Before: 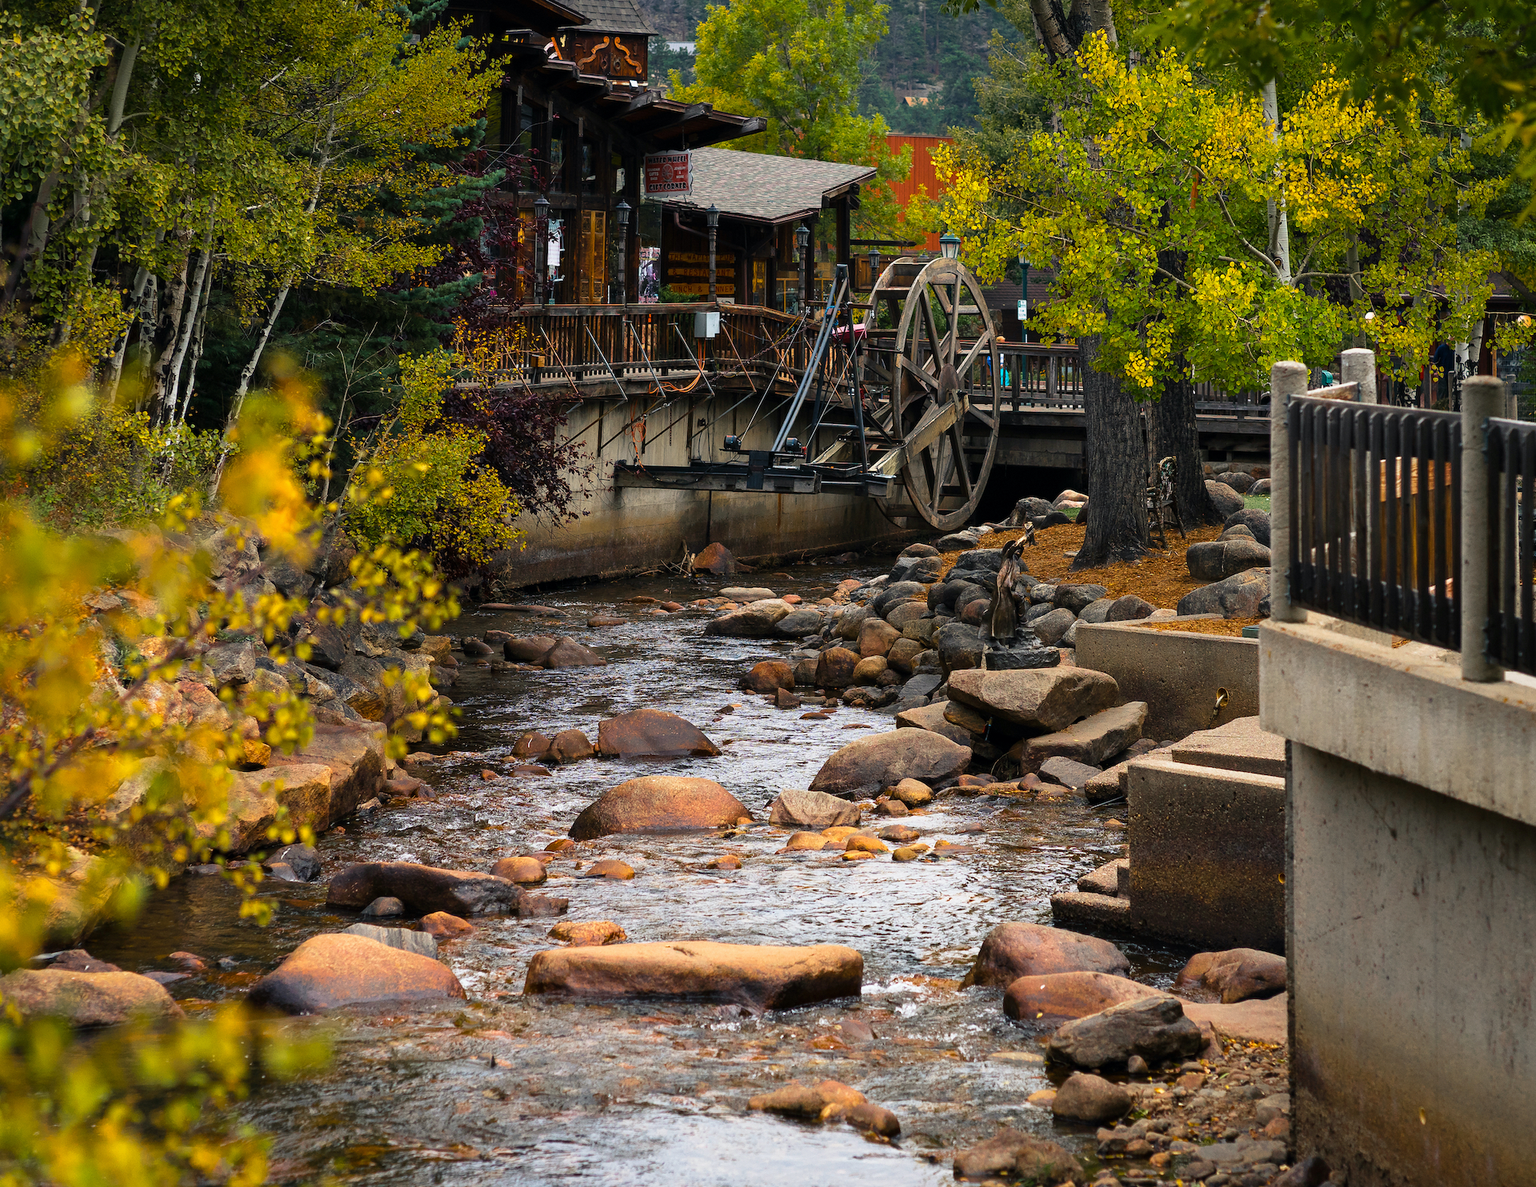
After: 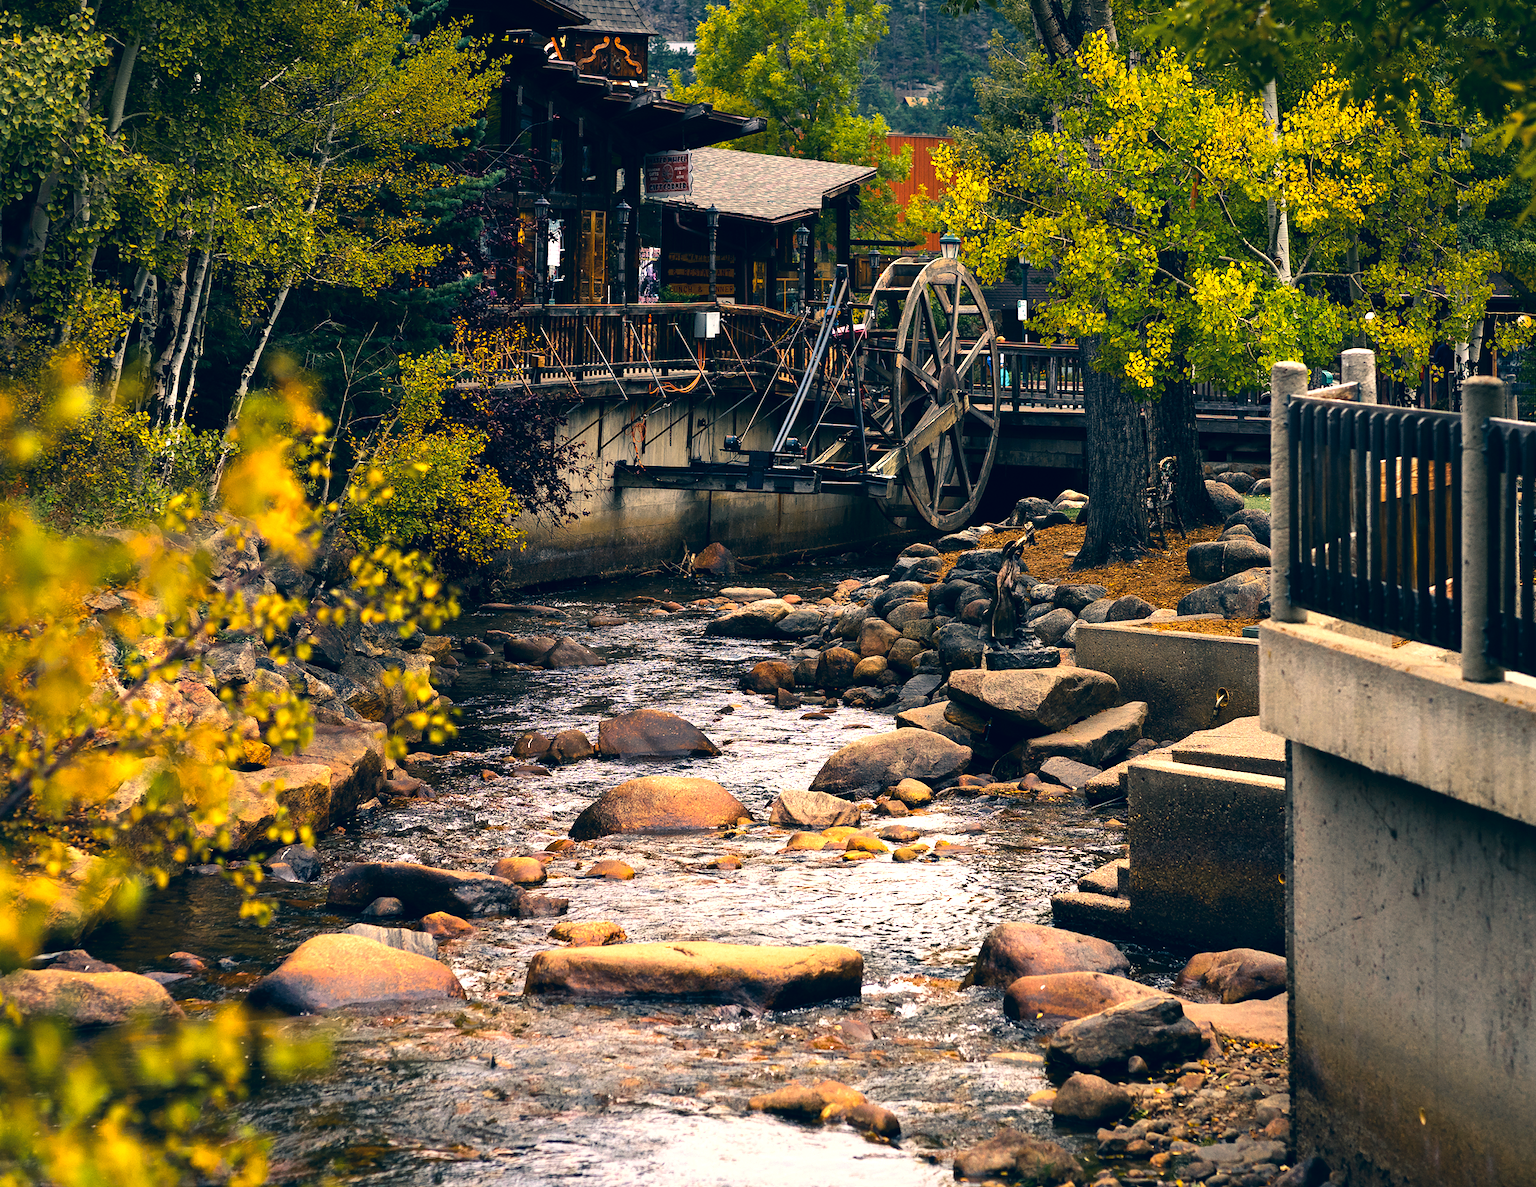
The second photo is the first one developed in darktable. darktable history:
tone equalizer: -8 EV -0.75 EV, -7 EV -0.7 EV, -6 EV -0.6 EV, -5 EV -0.4 EV, -3 EV 0.4 EV, -2 EV 0.6 EV, -1 EV 0.7 EV, +0 EV 0.75 EV, edges refinement/feathering 500, mask exposure compensation -1.57 EV, preserve details no
shadows and highlights: shadows 20.55, highlights -20.99, soften with gaussian
color correction: highlights a* 10.32, highlights b* 14.66, shadows a* -9.59, shadows b* -15.02
